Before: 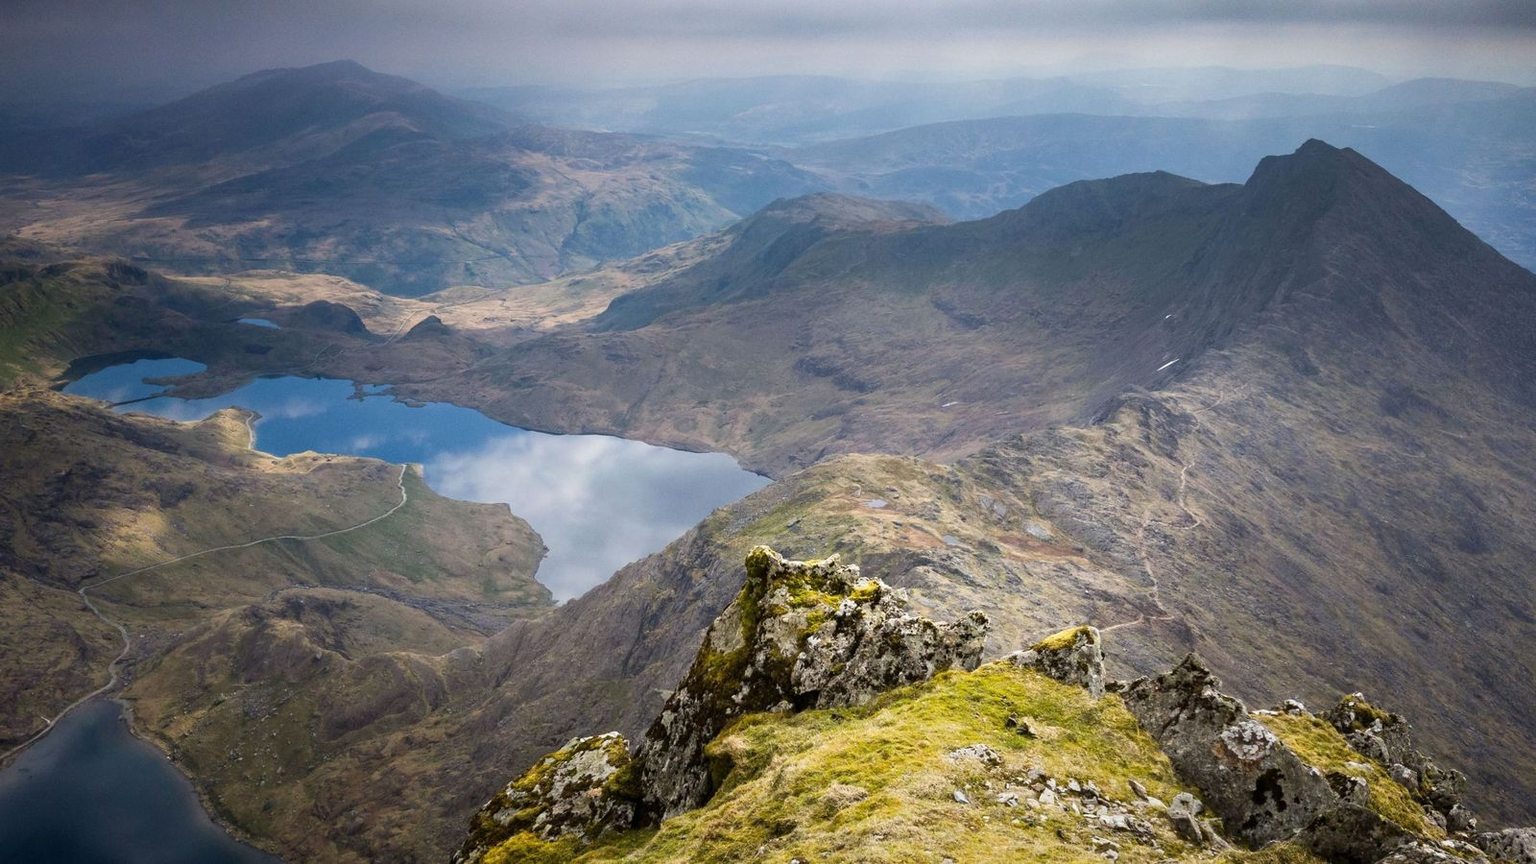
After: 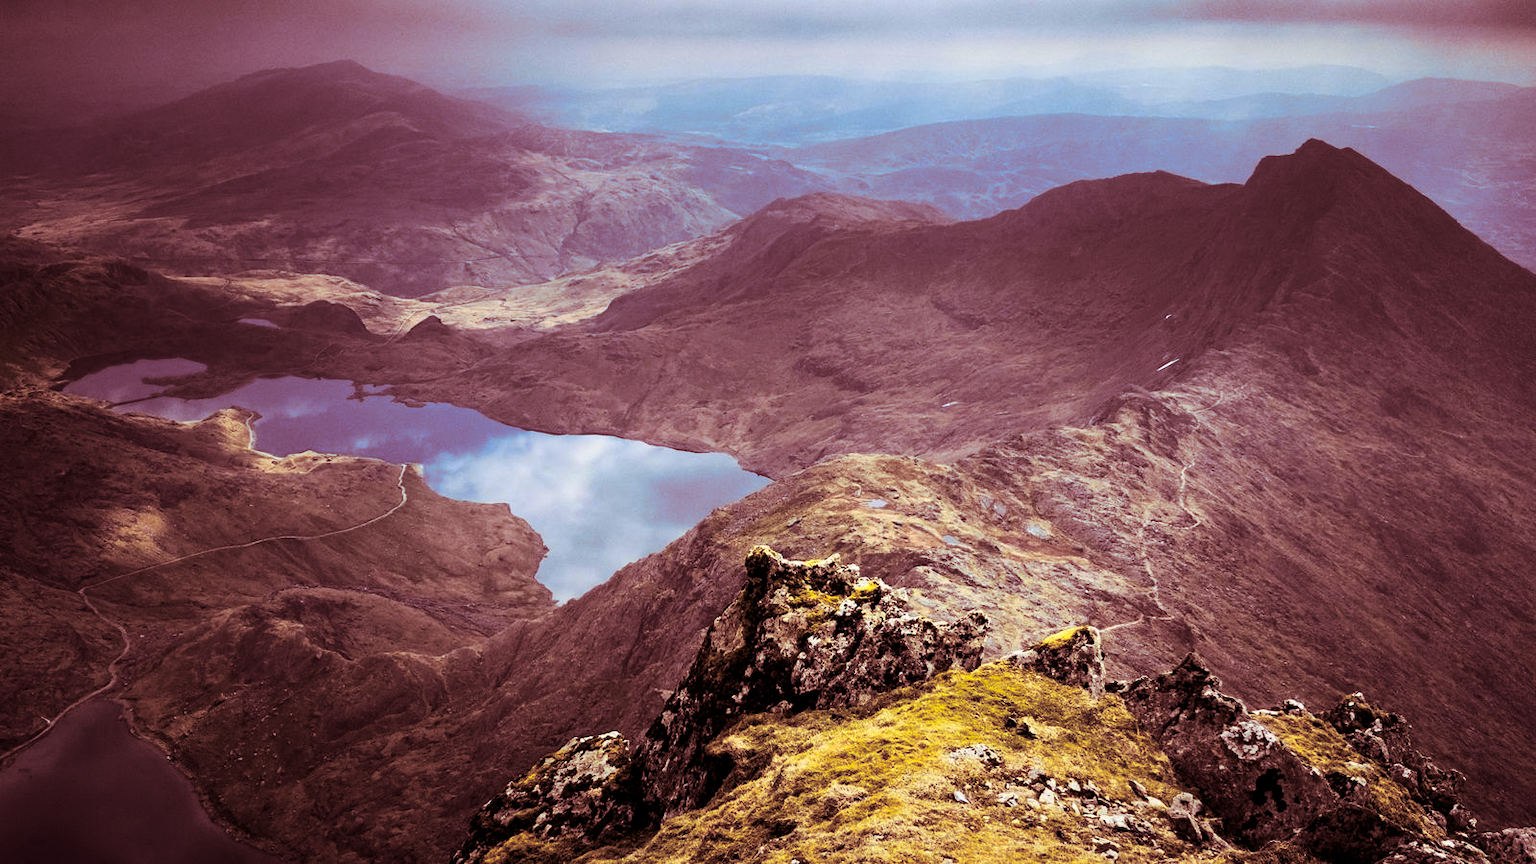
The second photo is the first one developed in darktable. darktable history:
contrast brightness saturation: contrast 0.19, brightness -0.11, saturation 0.21
split-toning: highlights › saturation 0, balance -61.83
exposure: black level correction 0.001, exposure 0.14 EV, compensate highlight preservation false
color contrast: green-magenta contrast 0.8, blue-yellow contrast 1.1, unbound 0
base curve: preserve colors none
